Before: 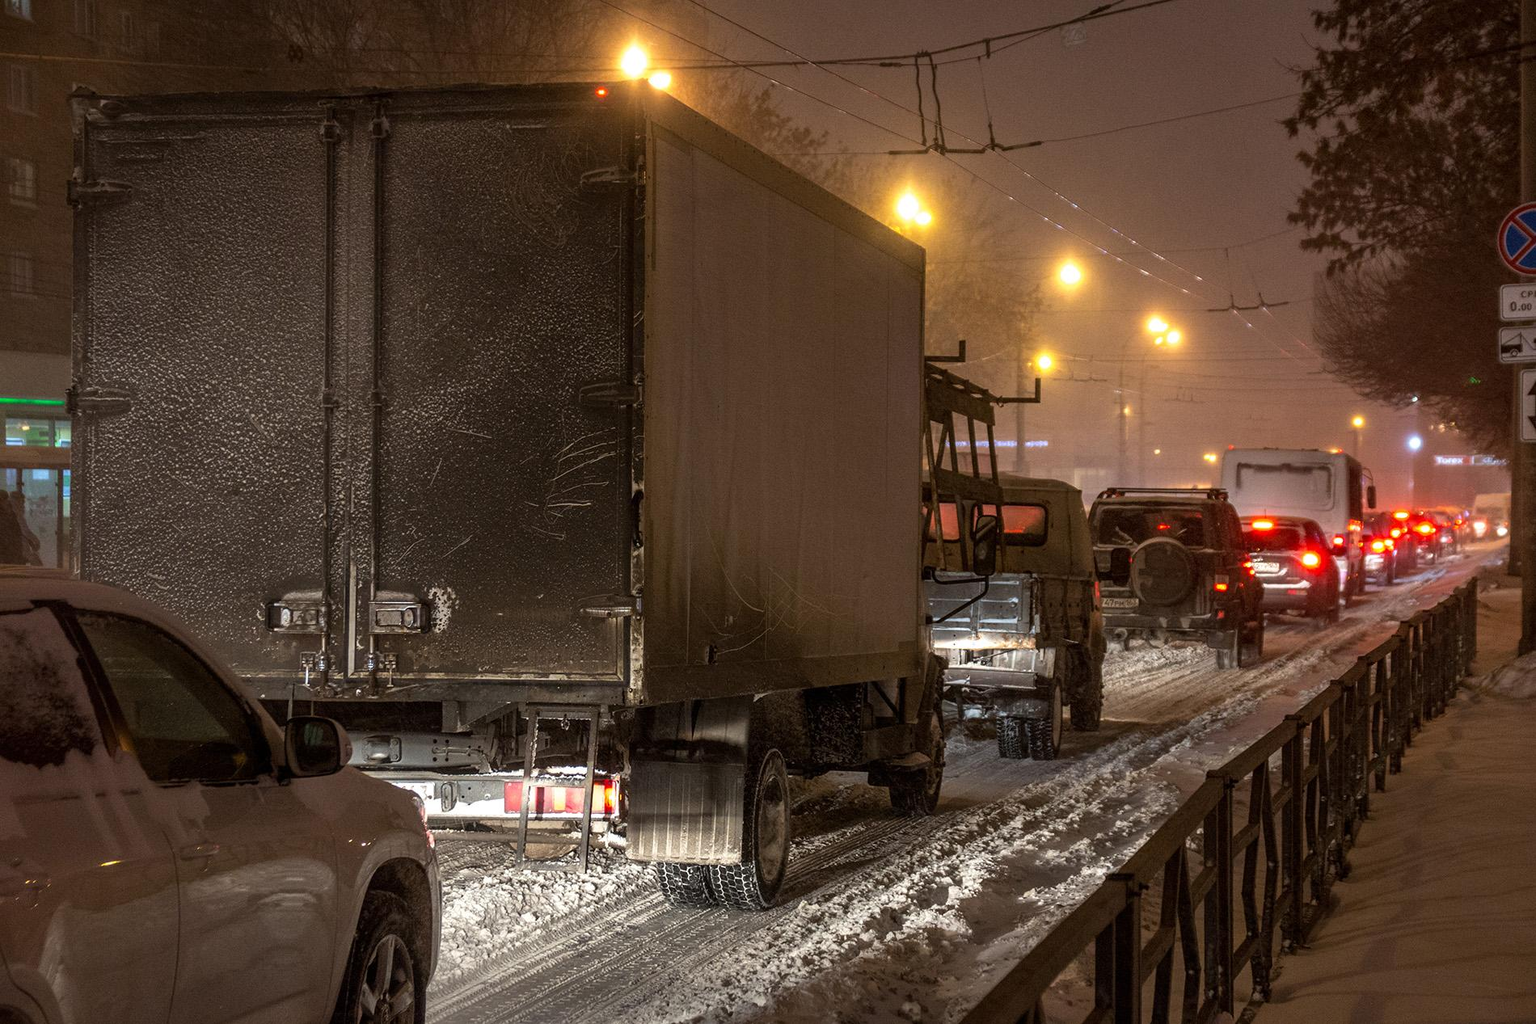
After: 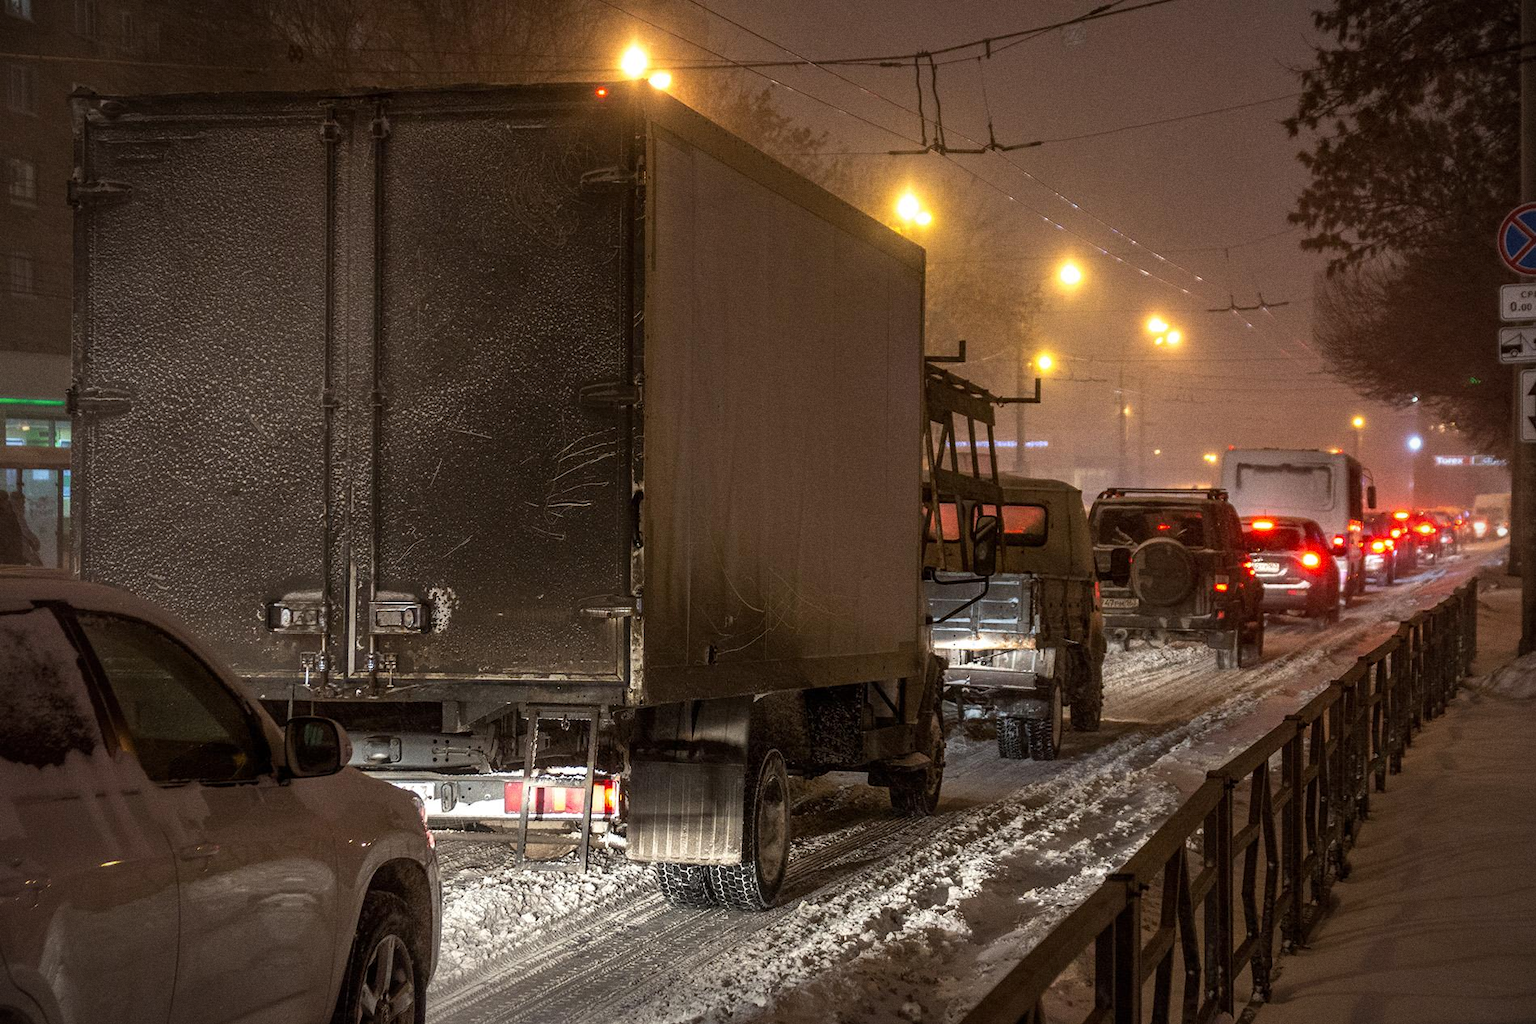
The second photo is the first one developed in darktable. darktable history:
vignetting: fall-off radius 60.92%
grain: coarseness 0.09 ISO
